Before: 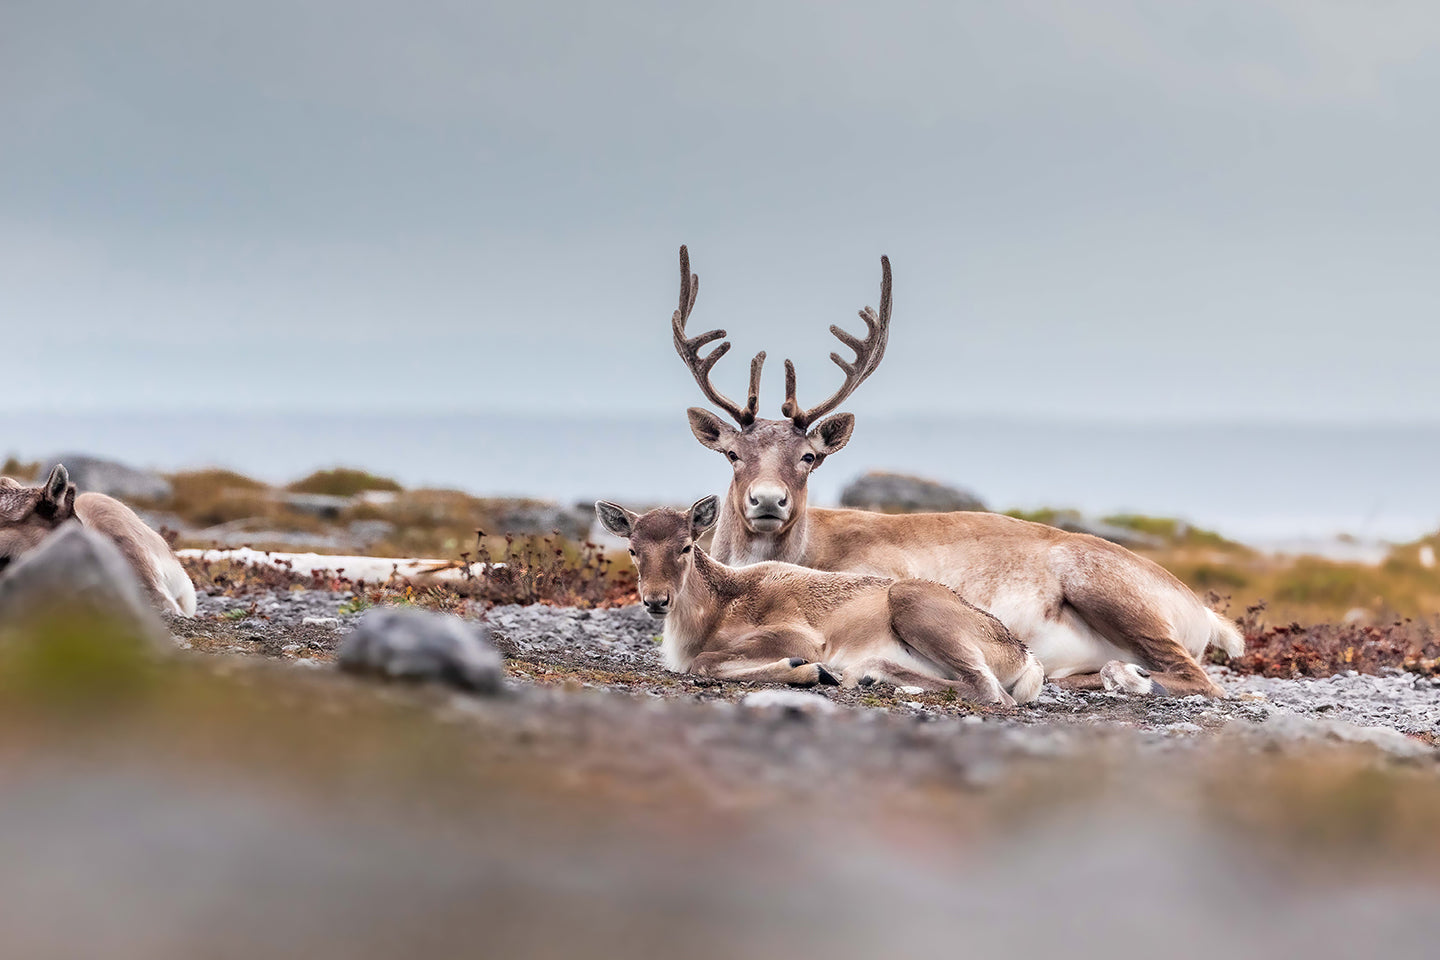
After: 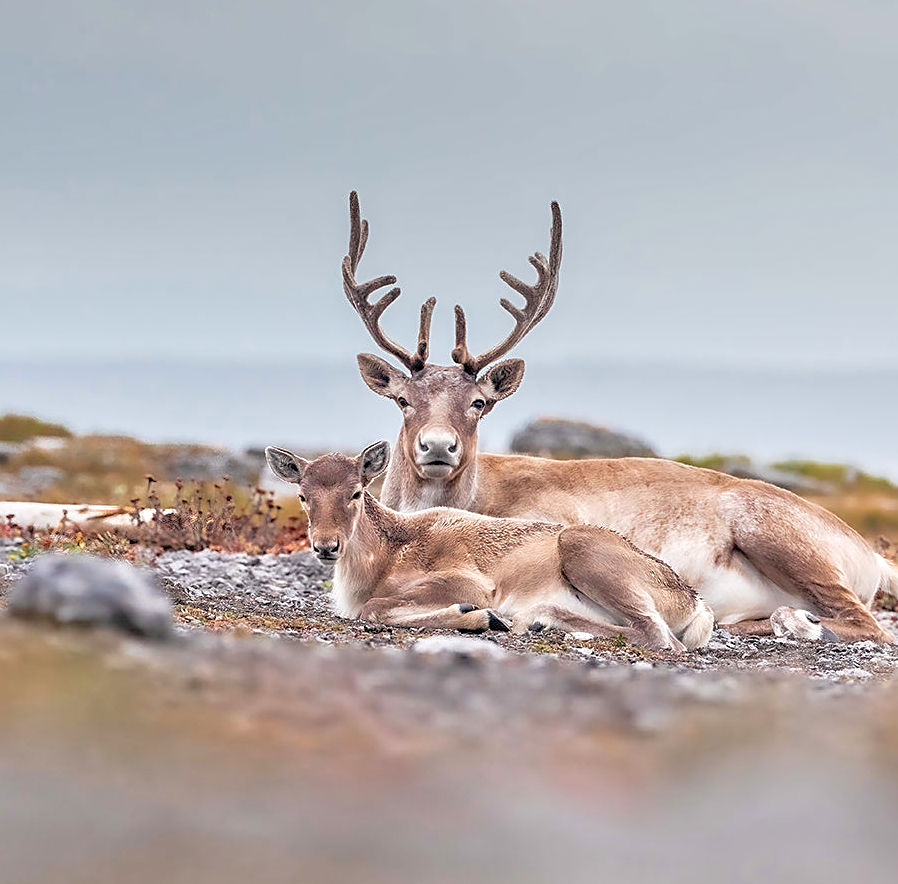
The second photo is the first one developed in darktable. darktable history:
sharpen: on, module defaults
crop and rotate: left 22.918%, top 5.629%, right 14.711%, bottom 2.247%
tone equalizer: -7 EV 0.15 EV, -6 EV 0.6 EV, -5 EV 1.15 EV, -4 EV 1.33 EV, -3 EV 1.15 EV, -2 EV 0.6 EV, -1 EV 0.15 EV, mask exposure compensation -0.5 EV
